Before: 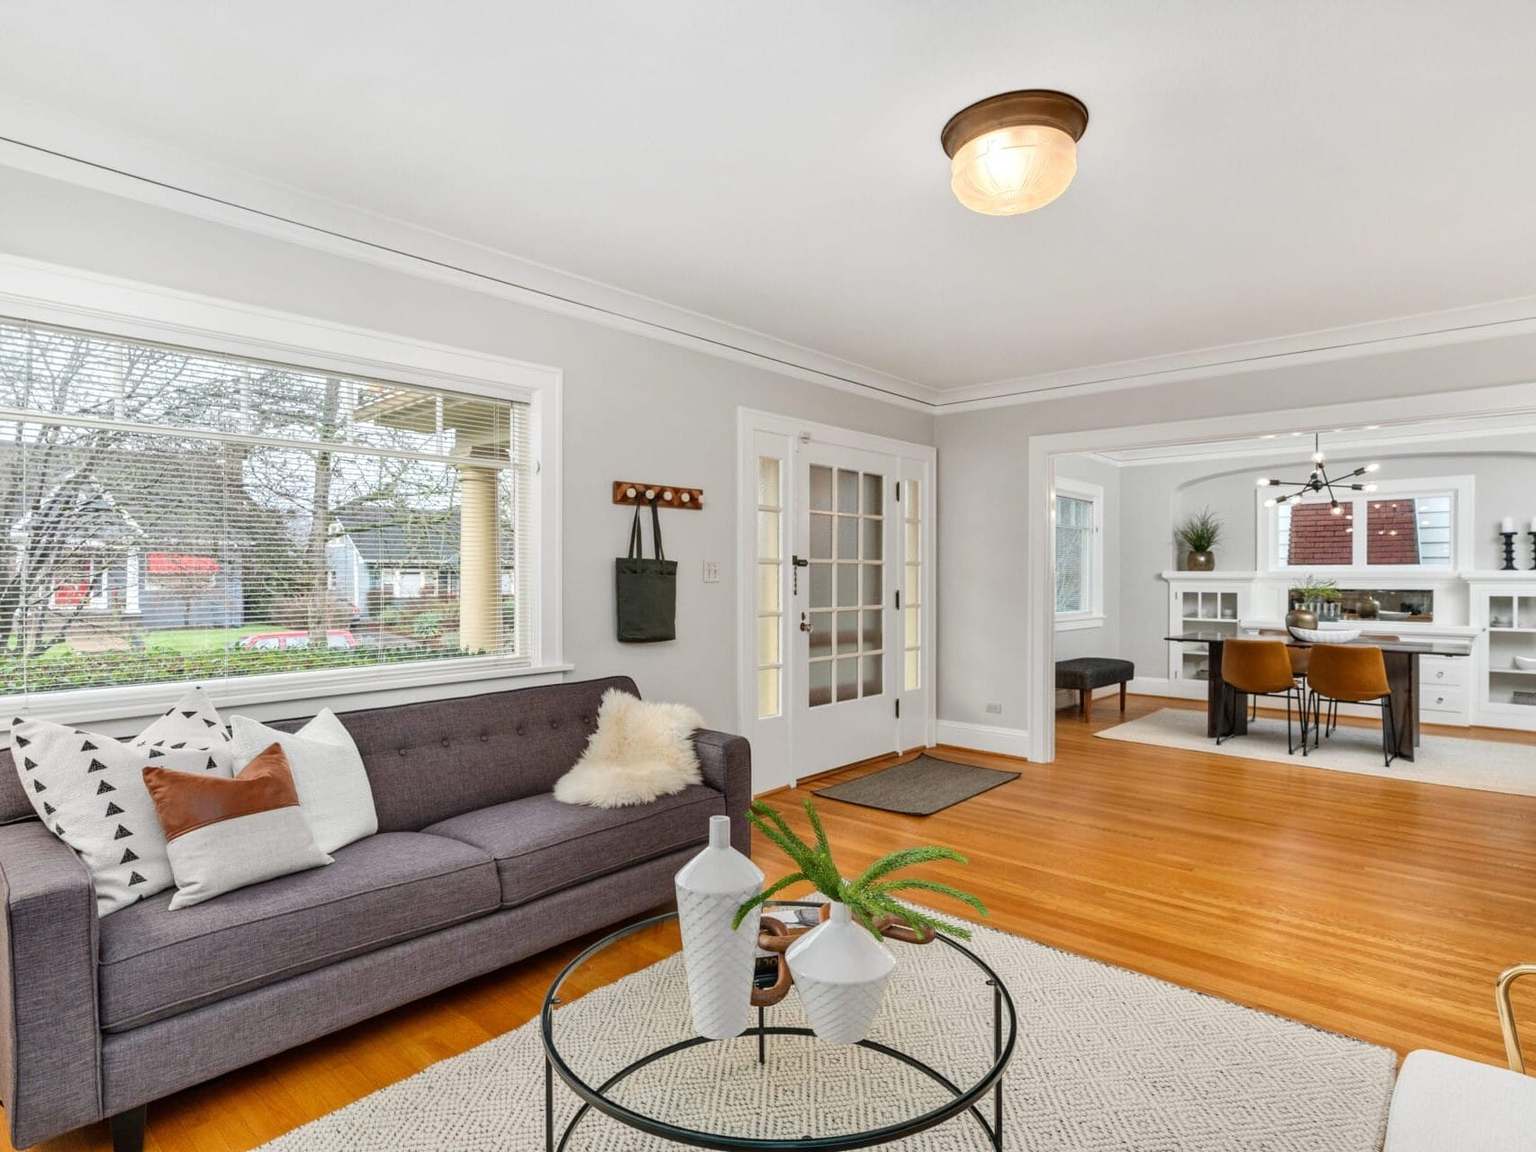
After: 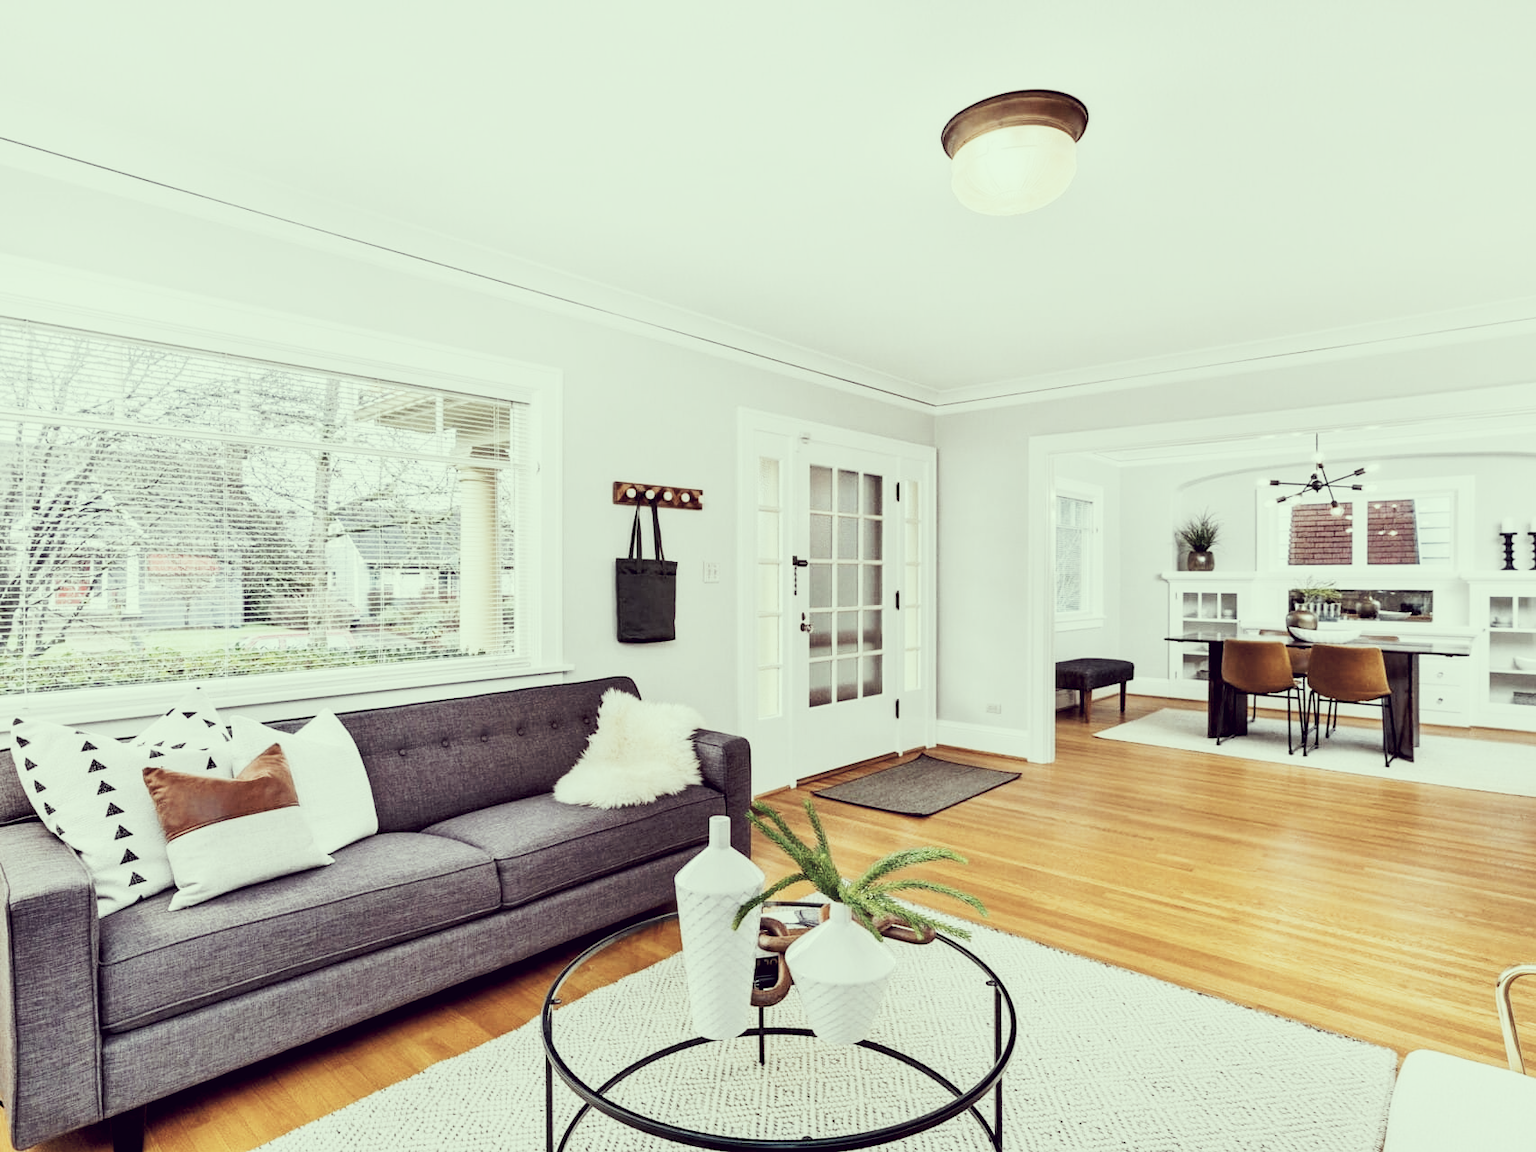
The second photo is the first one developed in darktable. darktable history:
exposure: black level correction 0.009, exposure -0.643 EV, compensate highlight preservation false
color correction: highlights a* -20.45, highlights b* 20.53, shadows a* 19.65, shadows b* -20.88, saturation 0.457
tone curve: curves: ch0 [(0, 0) (0.003, 0.004) (0.011, 0.015) (0.025, 0.034) (0.044, 0.061) (0.069, 0.095) (0.1, 0.137) (0.136, 0.187) (0.177, 0.244) (0.224, 0.308) (0.277, 0.415) (0.335, 0.532) (0.399, 0.642) (0.468, 0.747) (0.543, 0.829) (0.623, 0.886) (0.709, 0.924) (0.801, 0.951) (0.898, 0.975) (1, 1)], preserve colors none
